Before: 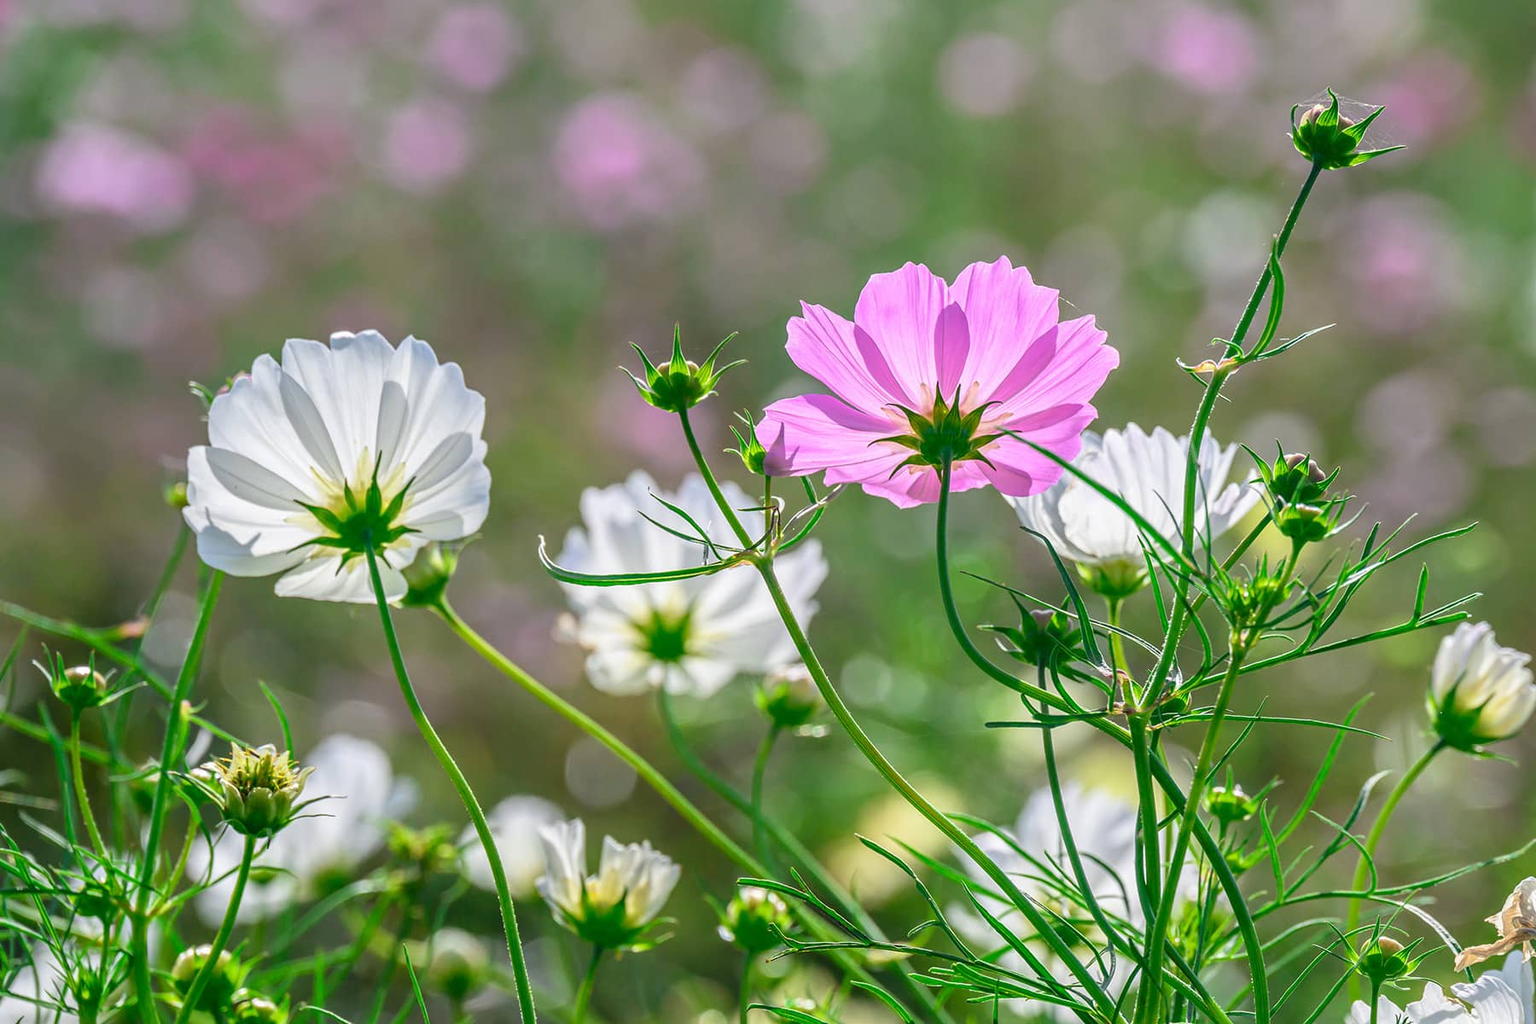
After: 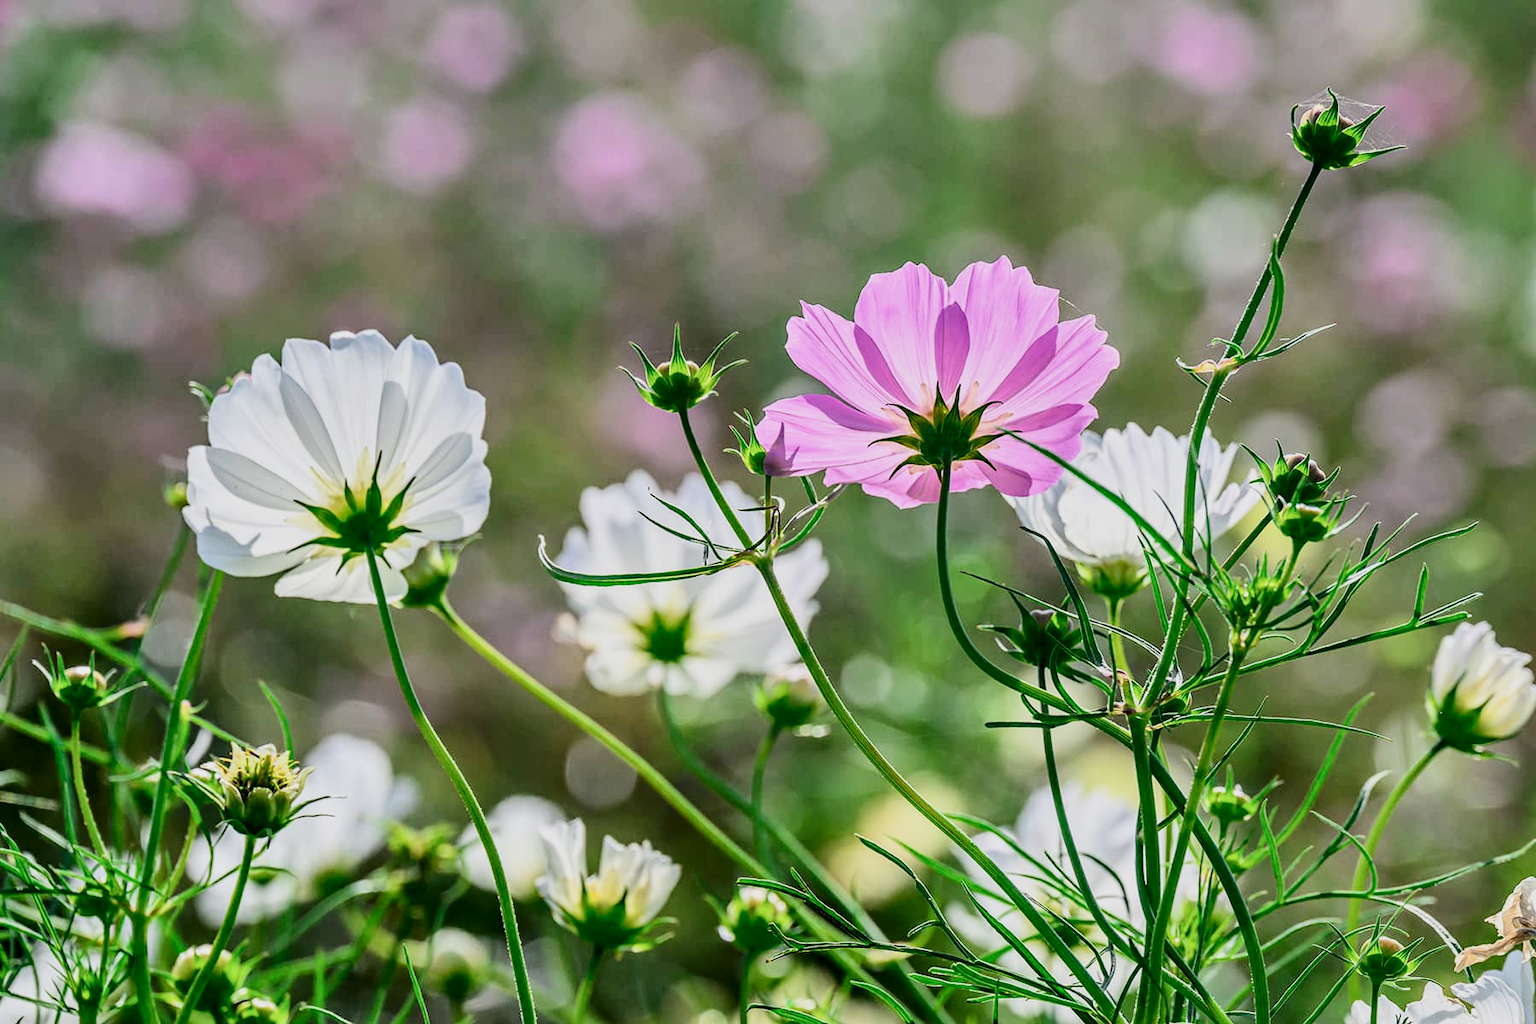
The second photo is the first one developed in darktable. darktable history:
shadows and highlights: shadows 75, highlights -60.85, soften with gaussian
contrast brightness saturation: contrast 0.28
tone equalizer: on, module defaults
filmic rgb: black relative exposure -4.38 EV, white relative exposure 4.56 EV, hardness 2.37, contrast 1.05
